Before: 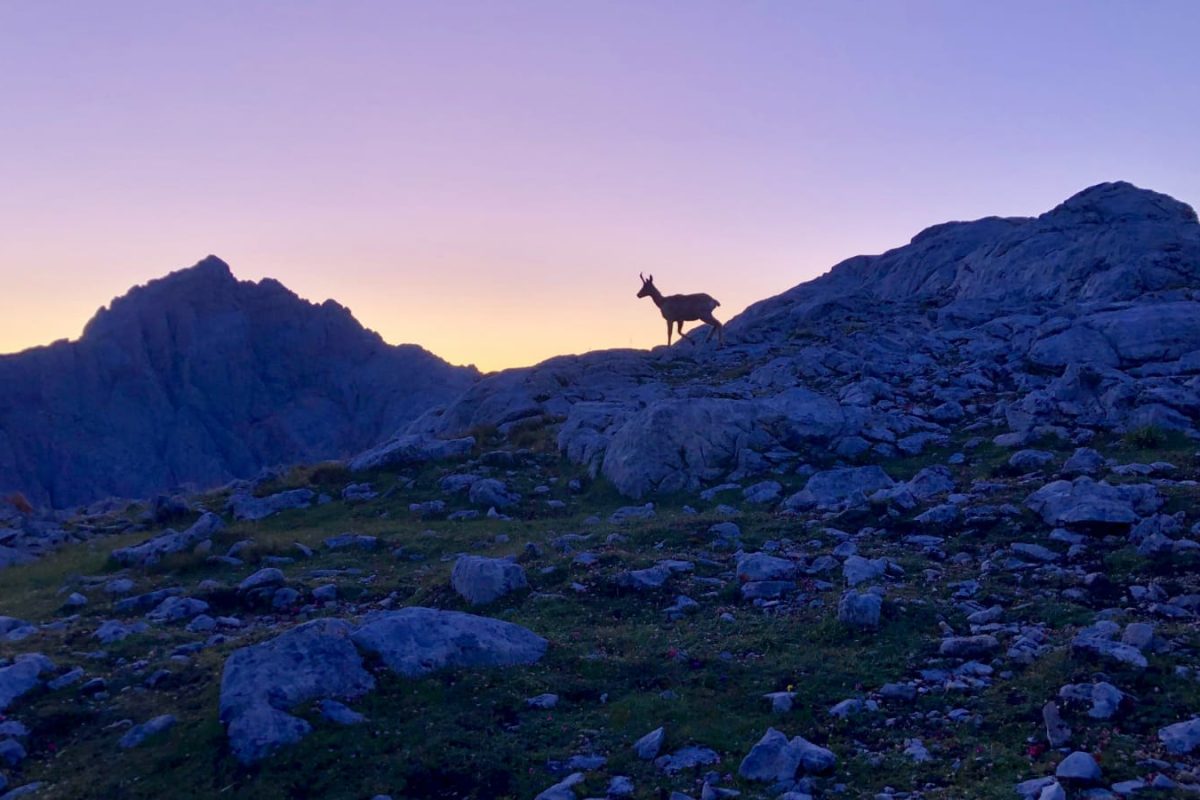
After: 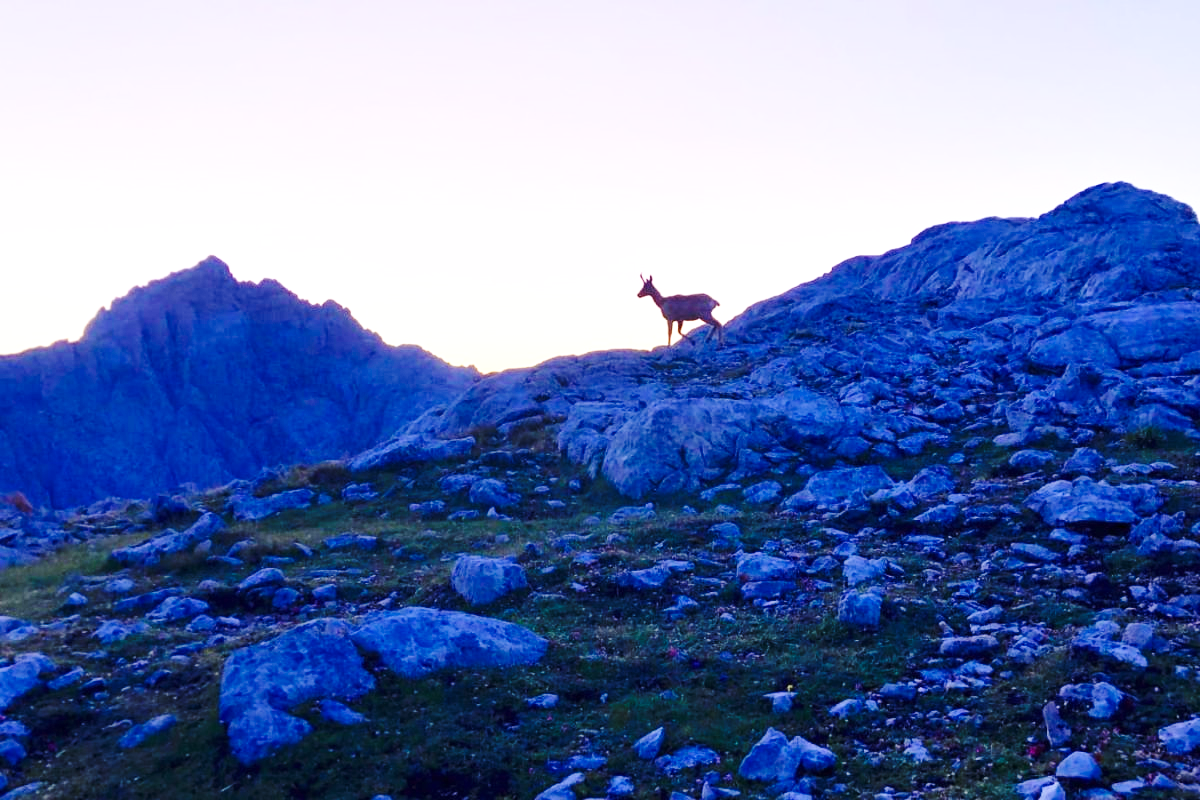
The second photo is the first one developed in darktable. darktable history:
exposure: exposure 0.722 EV, compensate exposure bias true, compensate highlight preservation false
base curve: curves: ch0 [(0, 0) (0.032, 0.037) (0.105, 0.228) (0.435, 0.76) (0.856, 0.983) (1, 1)], preserve colors none
